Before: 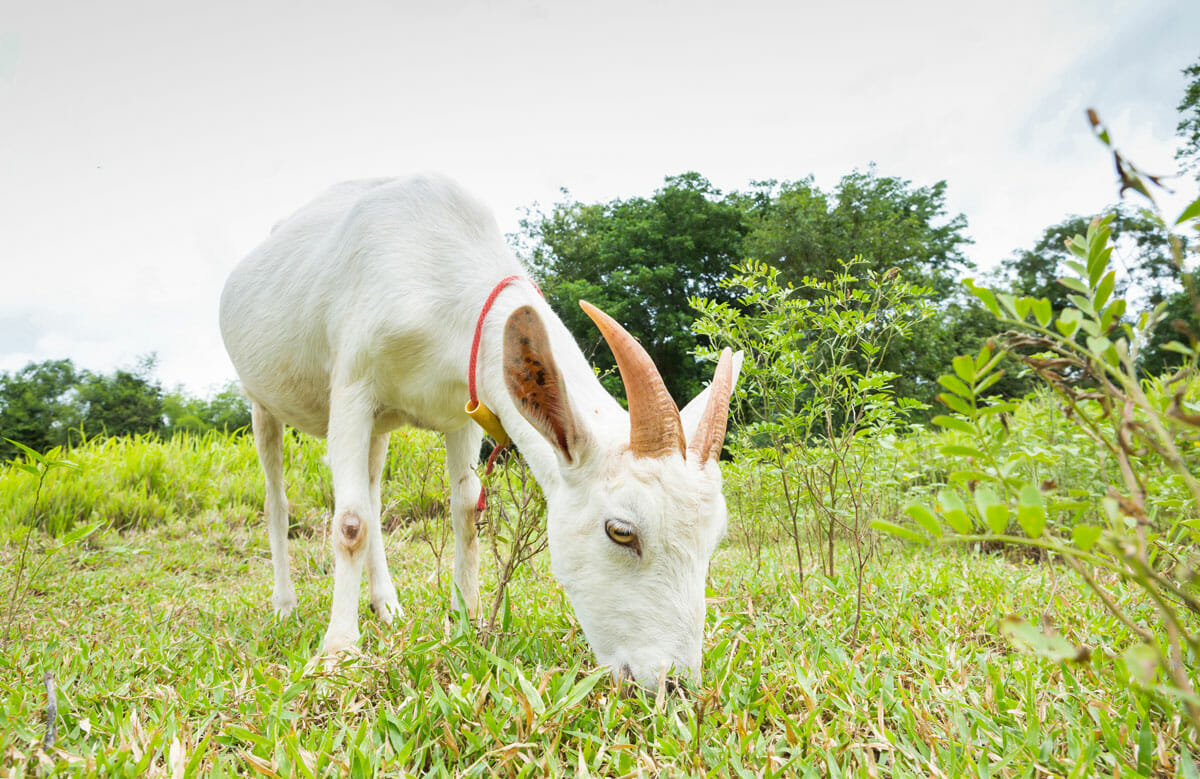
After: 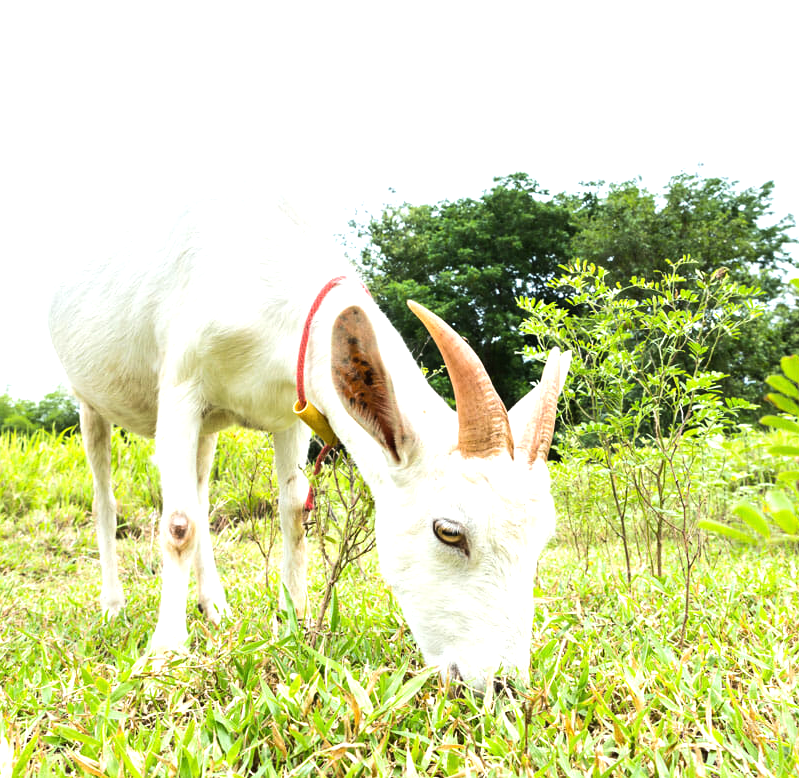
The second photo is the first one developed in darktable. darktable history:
tone equalizer: -8 EV -0.785 EV, -7 EV -0.709 EV, -6 EV -0.575 EV, -5 EV -0.419 EV, -3 EV 0.401 EV, -2 EV 0.6 EV, -1 EV 0.699 EV, +0 EV 0.759 EV, edges refinement/feathering 500, mask exposure compensation -1.57 EV, preserve details no
crop and rotate: left 14.356%, right 18.978%
